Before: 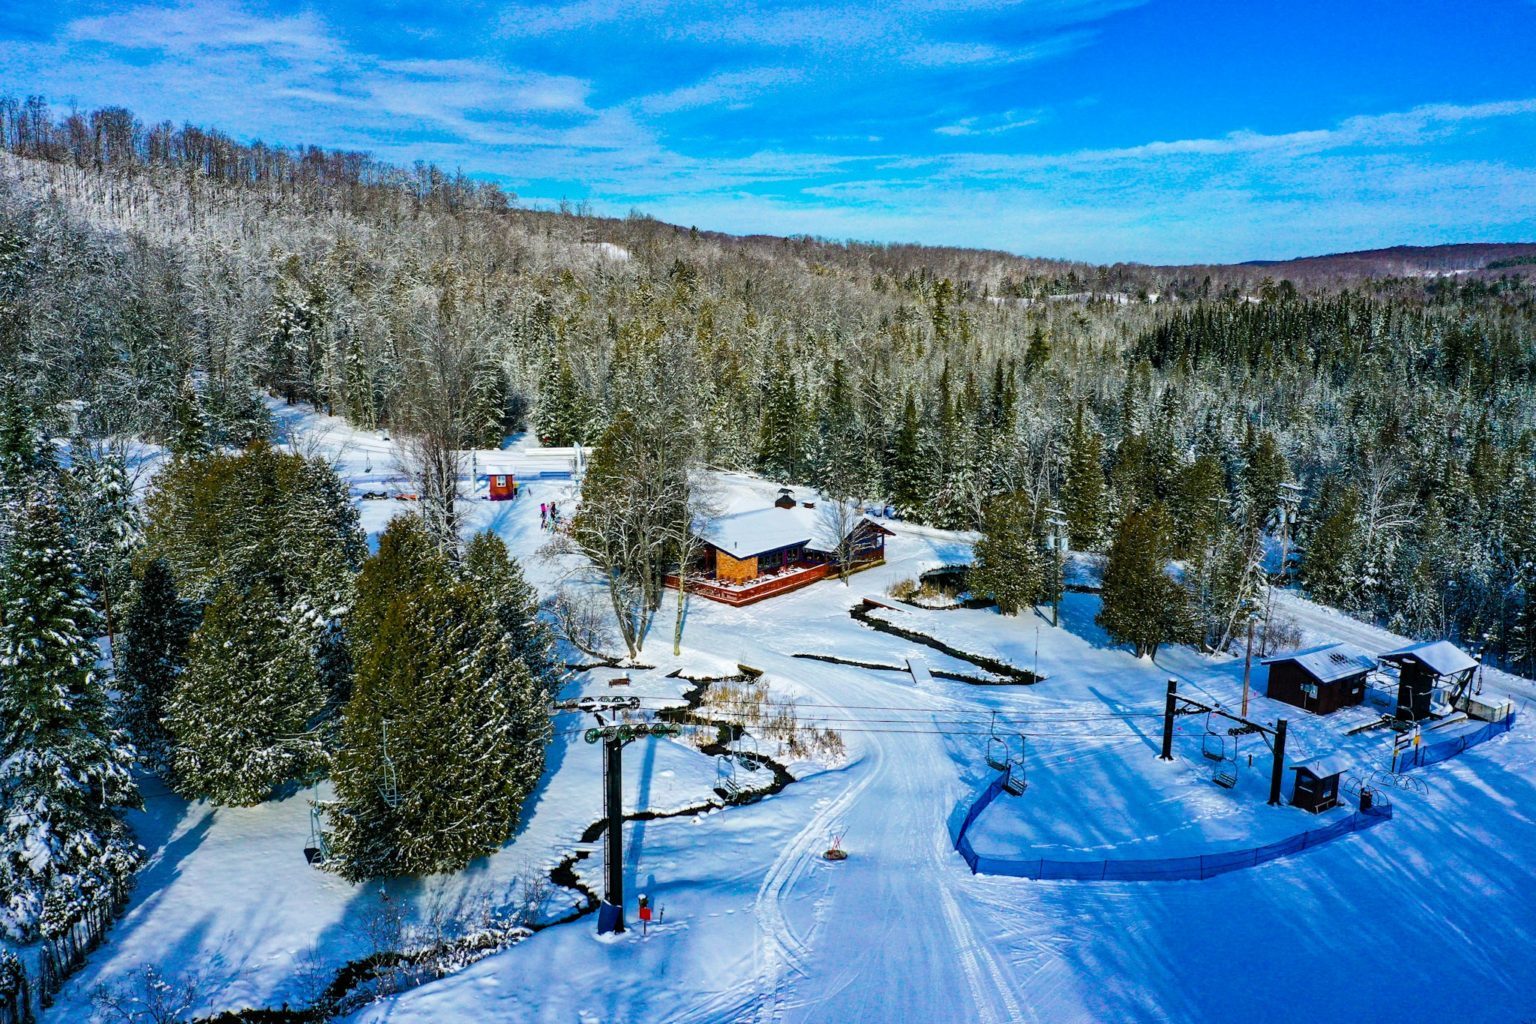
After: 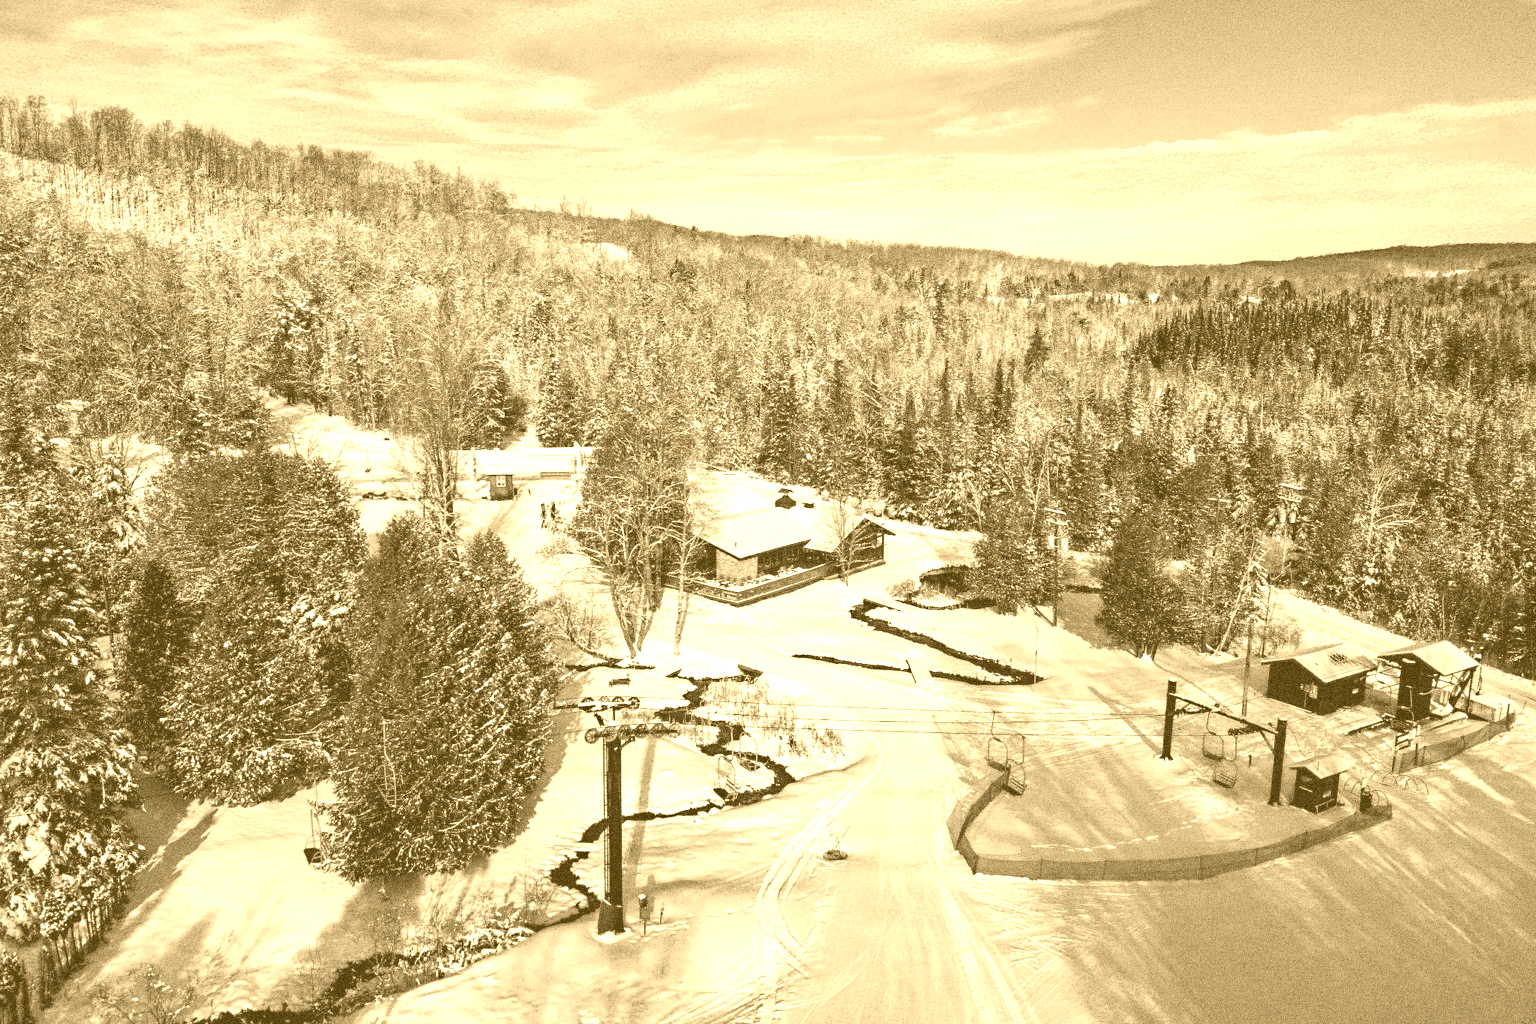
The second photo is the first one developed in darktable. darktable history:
grain: strength 49.07%
colorize: hue 36°, source mix 100%
sharpen: radius 5.325, amount 0.312, threshold 26.433
